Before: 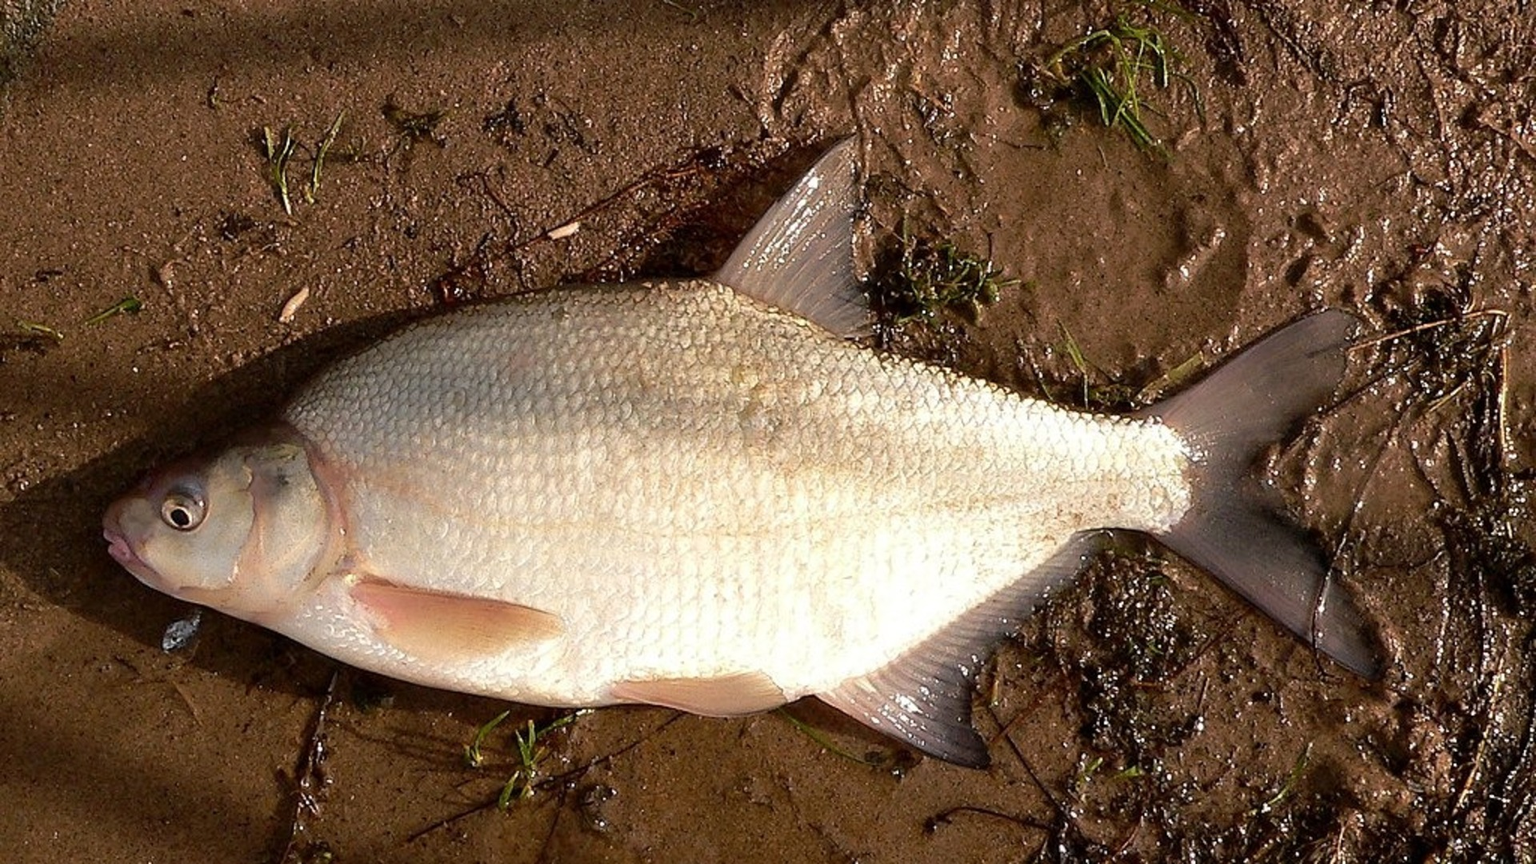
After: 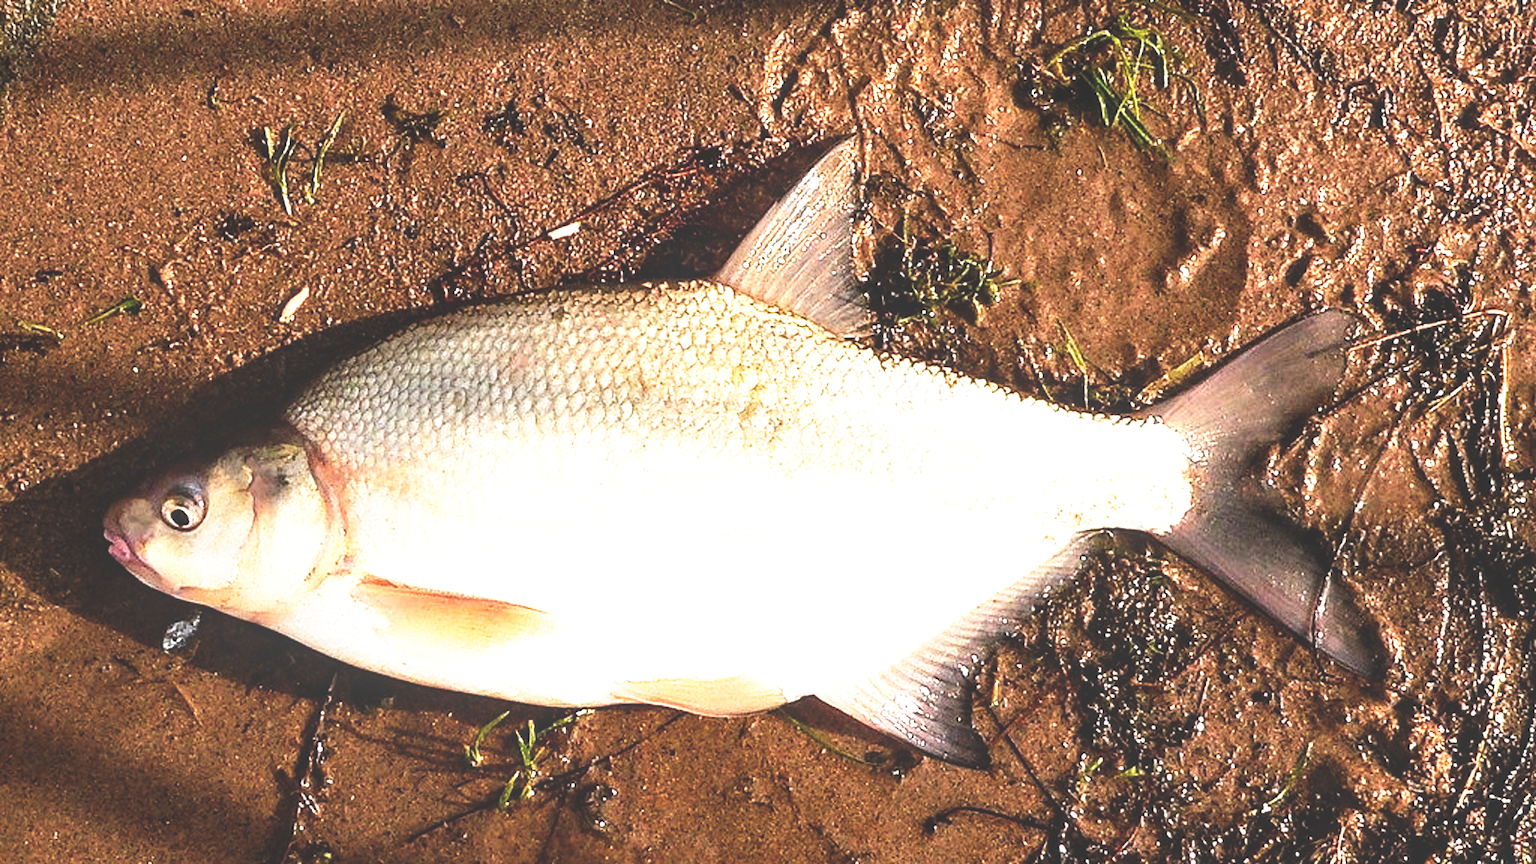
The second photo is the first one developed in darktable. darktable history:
tone equalizer: on, module defaults
exposure: exposure 1 EV, compensate highlight preservation false
local contrast: detail 130%
base curve: curves: ch0 [(0, 0.036) (0.007, 0.037) (0.604, 0.887) (1, 1)], preserve colors none
